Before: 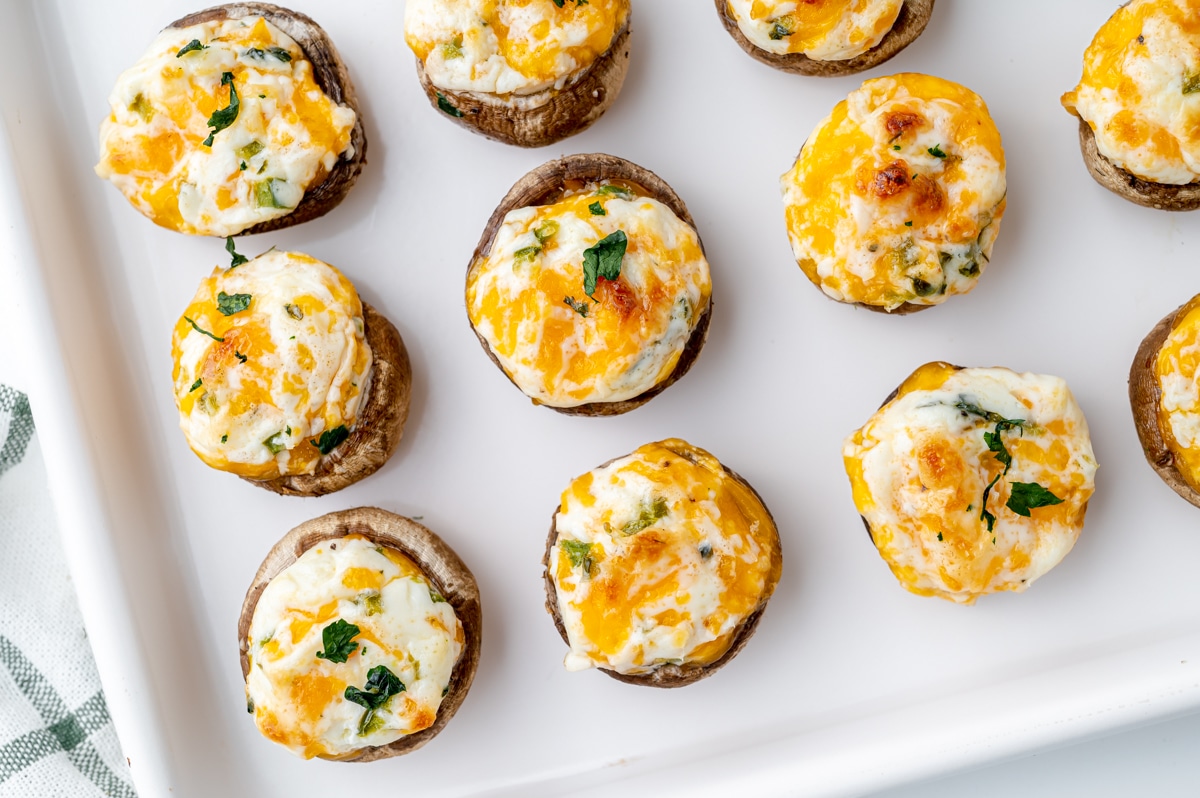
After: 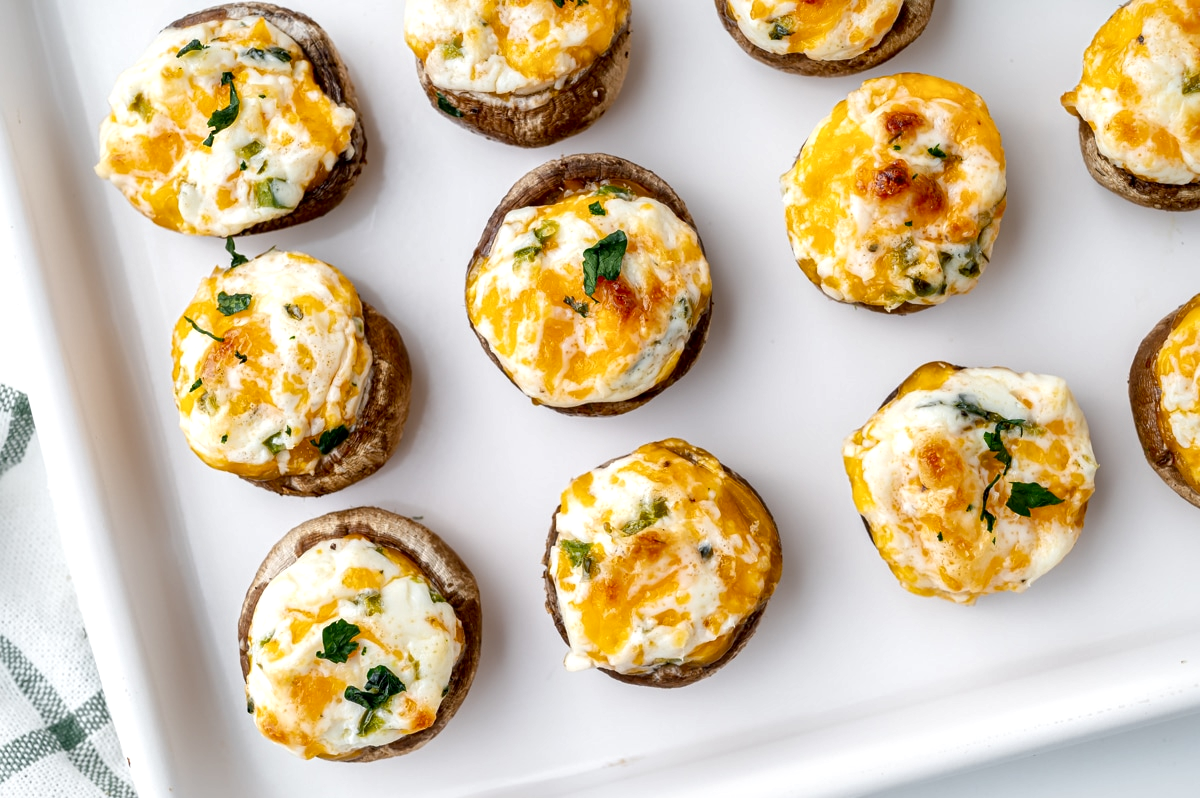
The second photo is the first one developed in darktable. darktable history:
local contrast: mode bilateral grid, contrast 24, coarseness 59, detail 152%, midtone range 0.2
